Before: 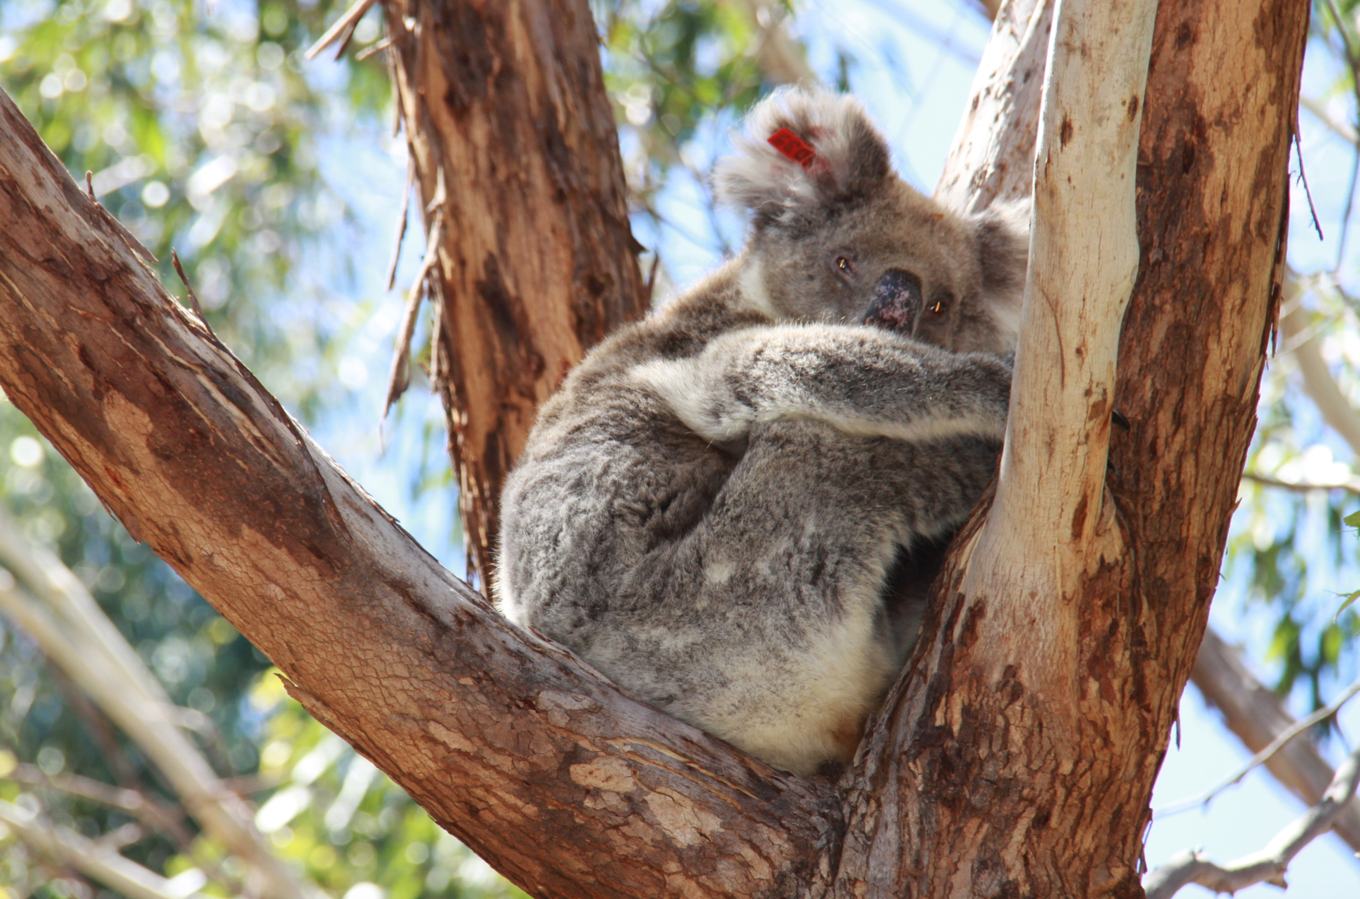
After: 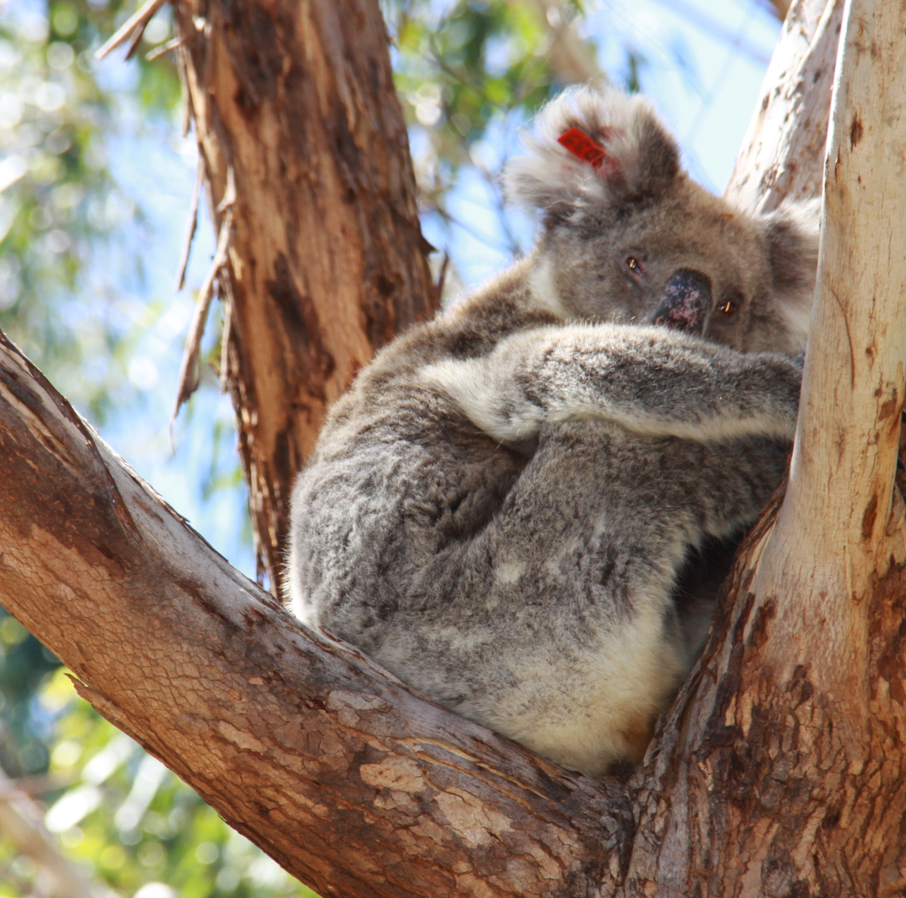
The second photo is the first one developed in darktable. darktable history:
crop and rotate: left 15.444%, right 17.876%
